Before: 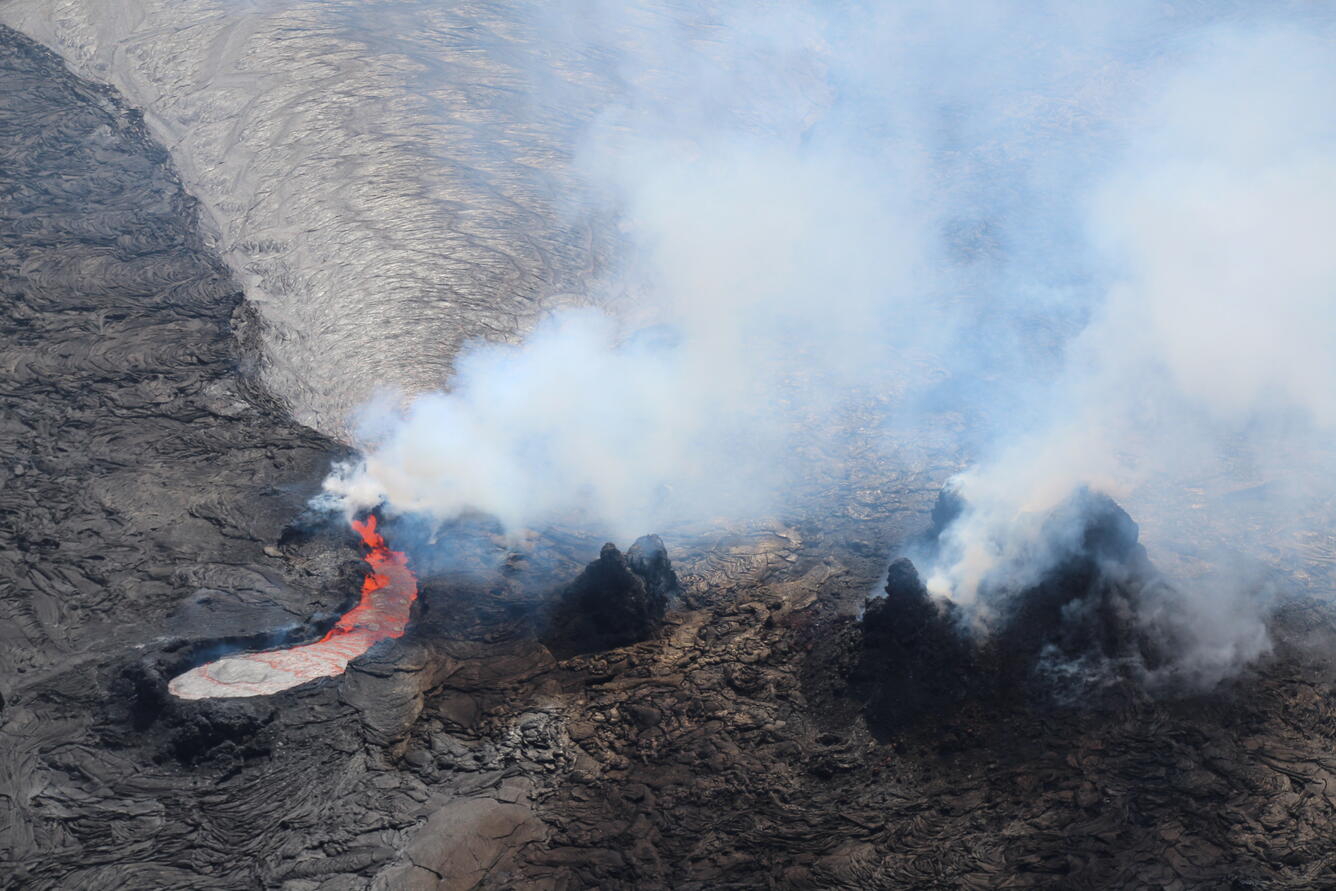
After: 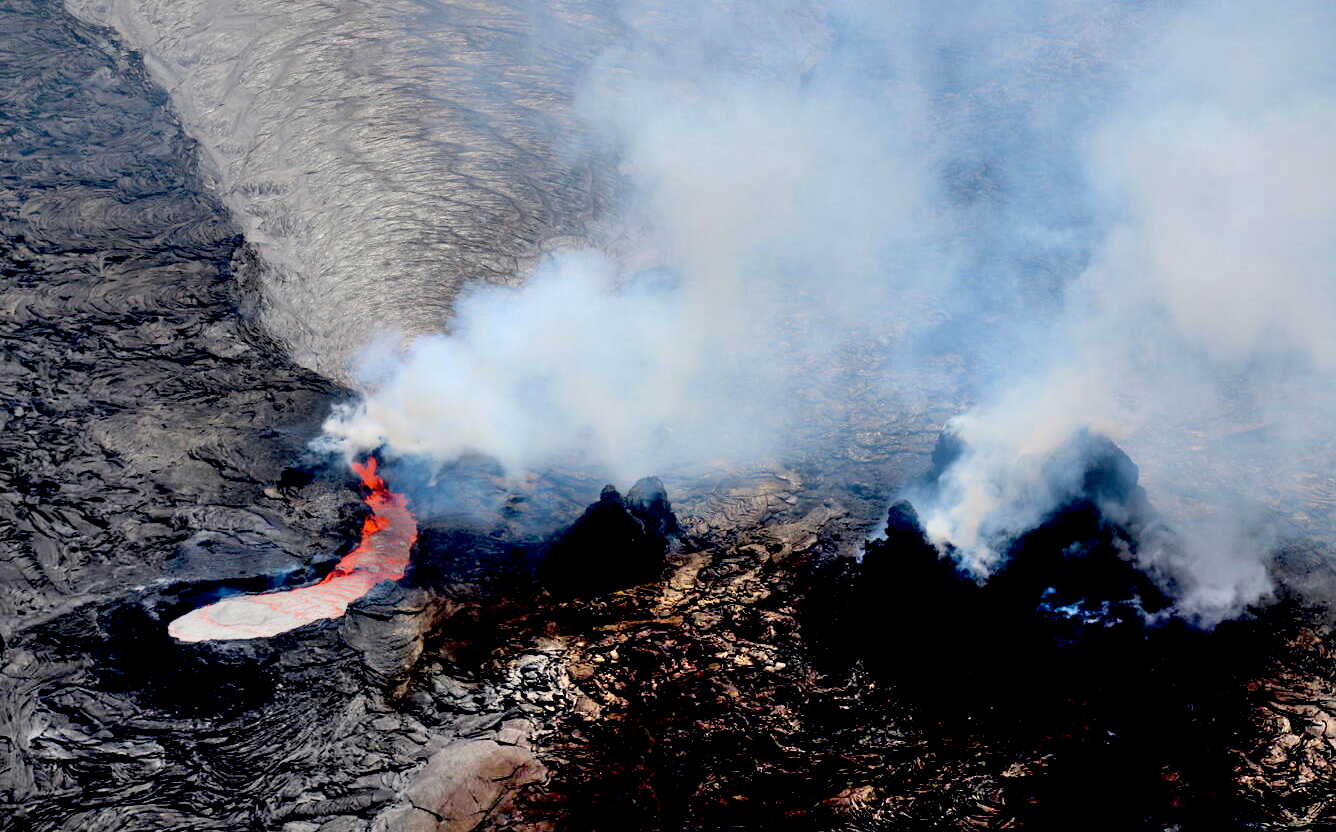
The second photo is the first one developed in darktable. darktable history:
crop and rotate: top 6.512%
exposure: black level correction 0.047, exposure 0.013 EV, compensate highlight preservation false
shadows and highlights: low approximation 0.01, soften with gaussian
